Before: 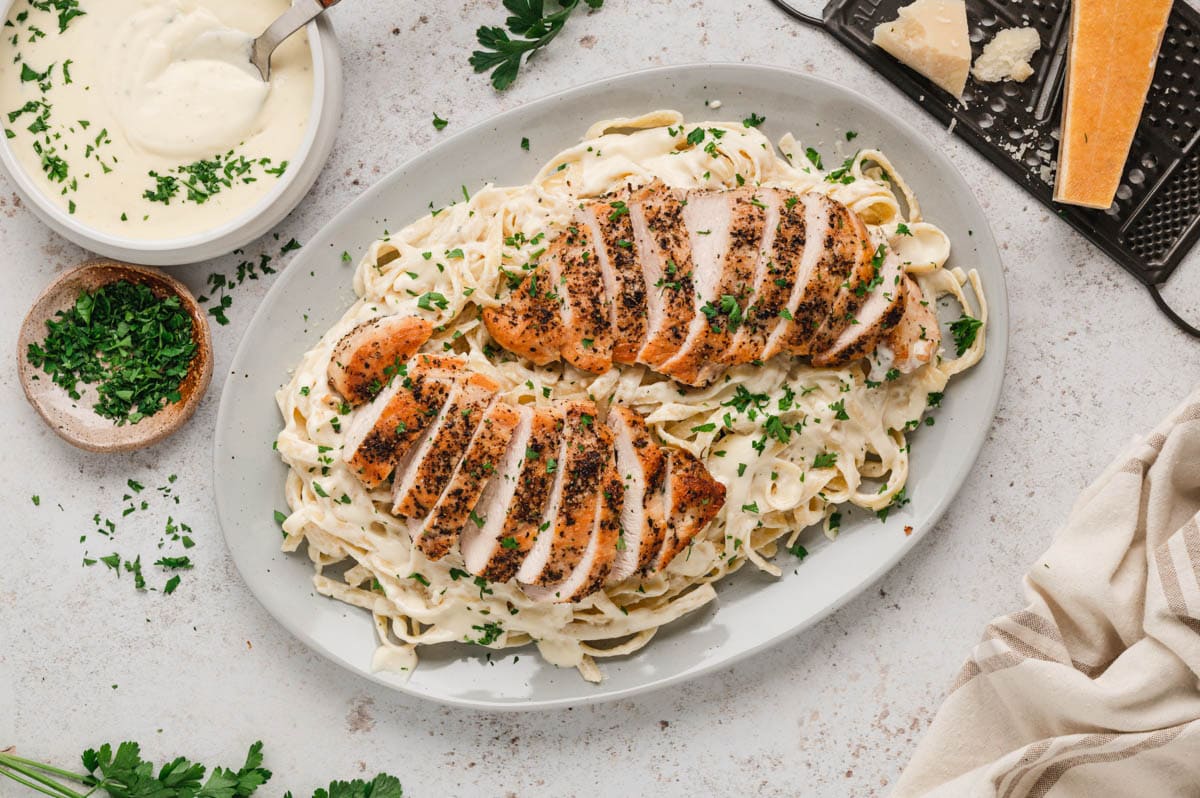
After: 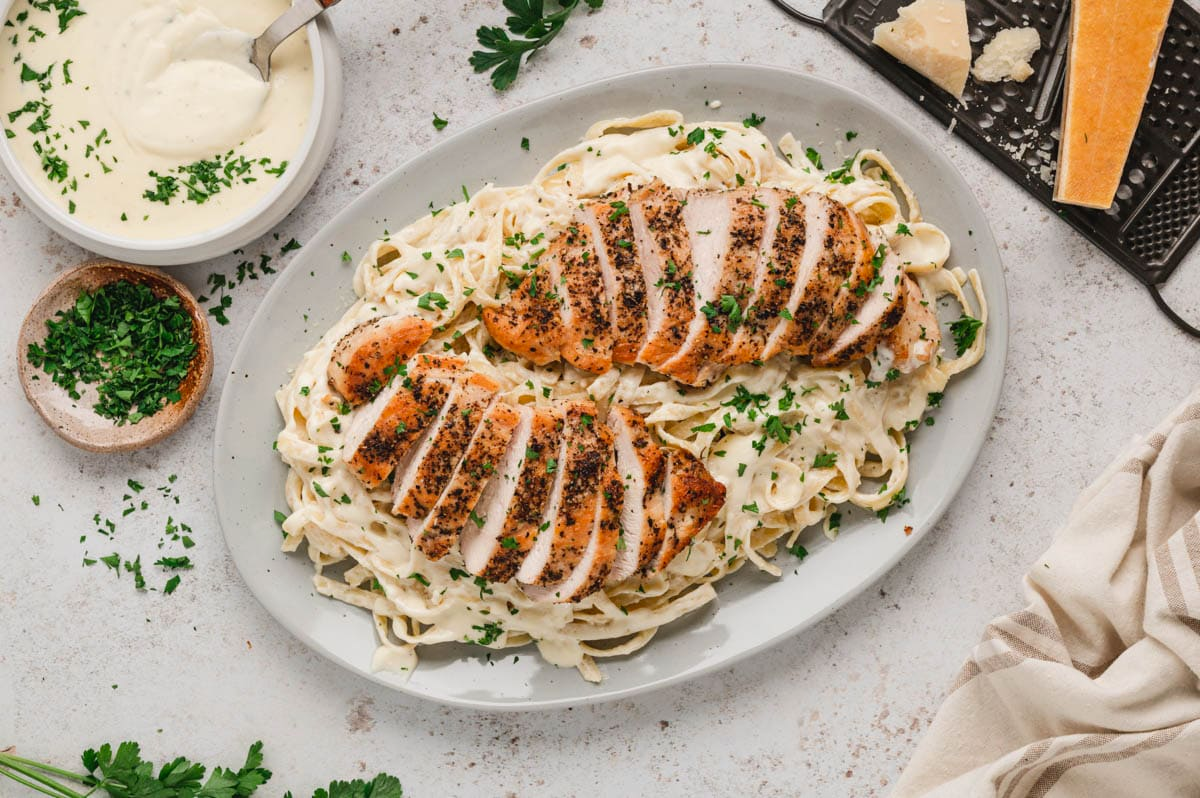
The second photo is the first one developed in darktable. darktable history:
contrast brightness saturation: contrast -0.023, brightness -0.006, saturation 0.038
